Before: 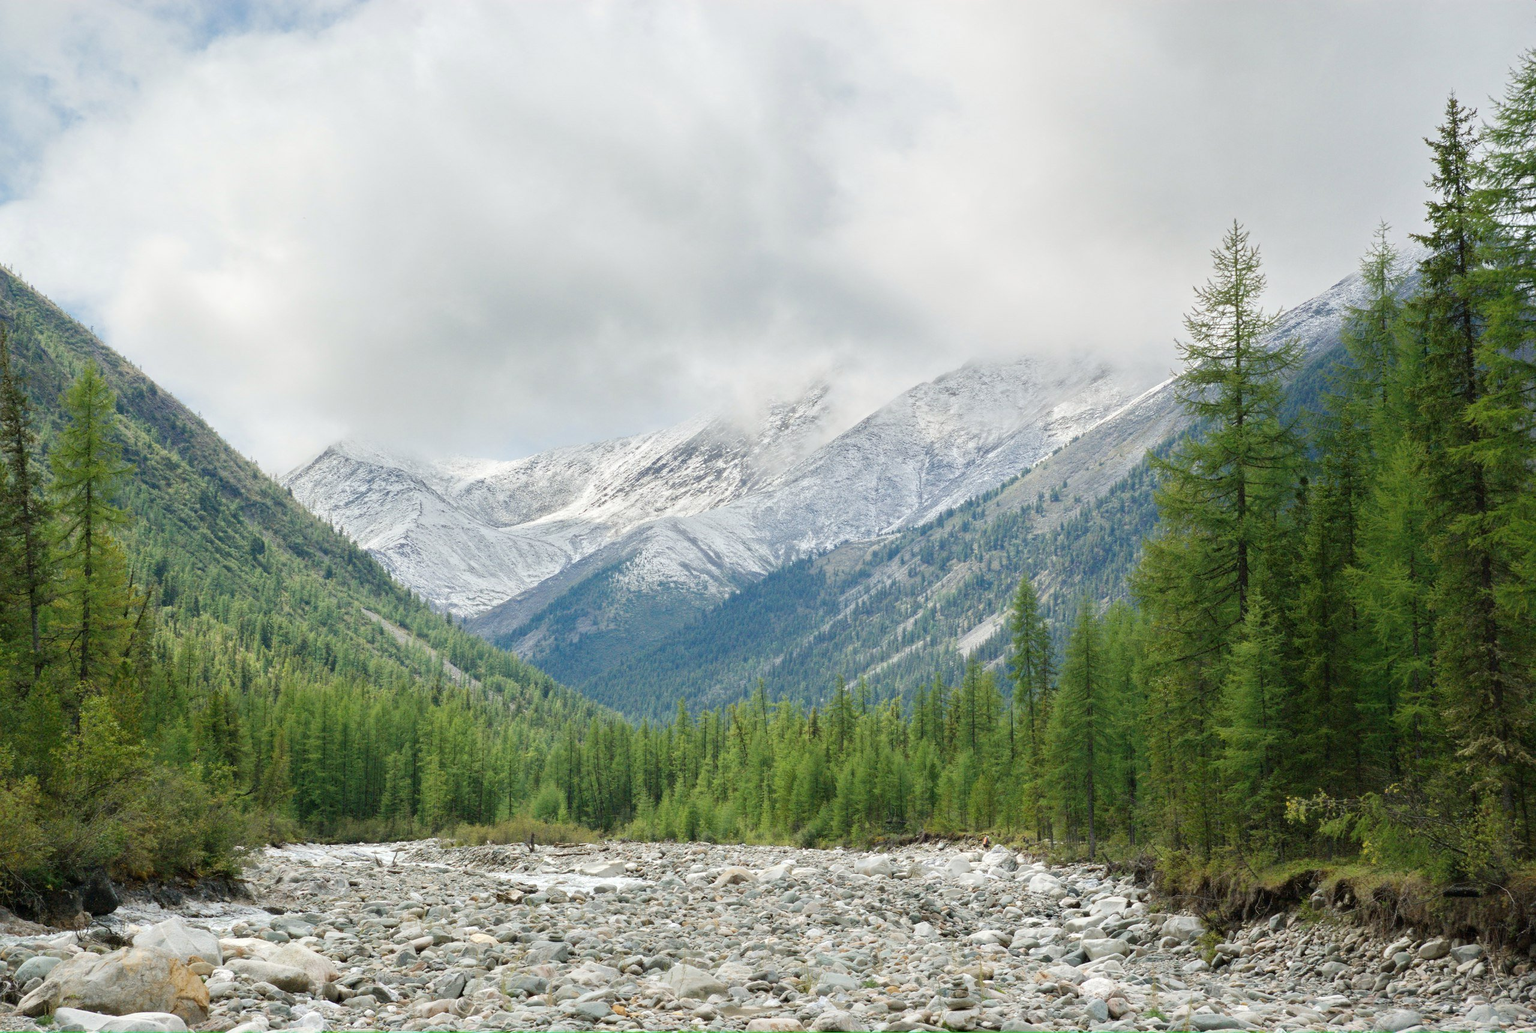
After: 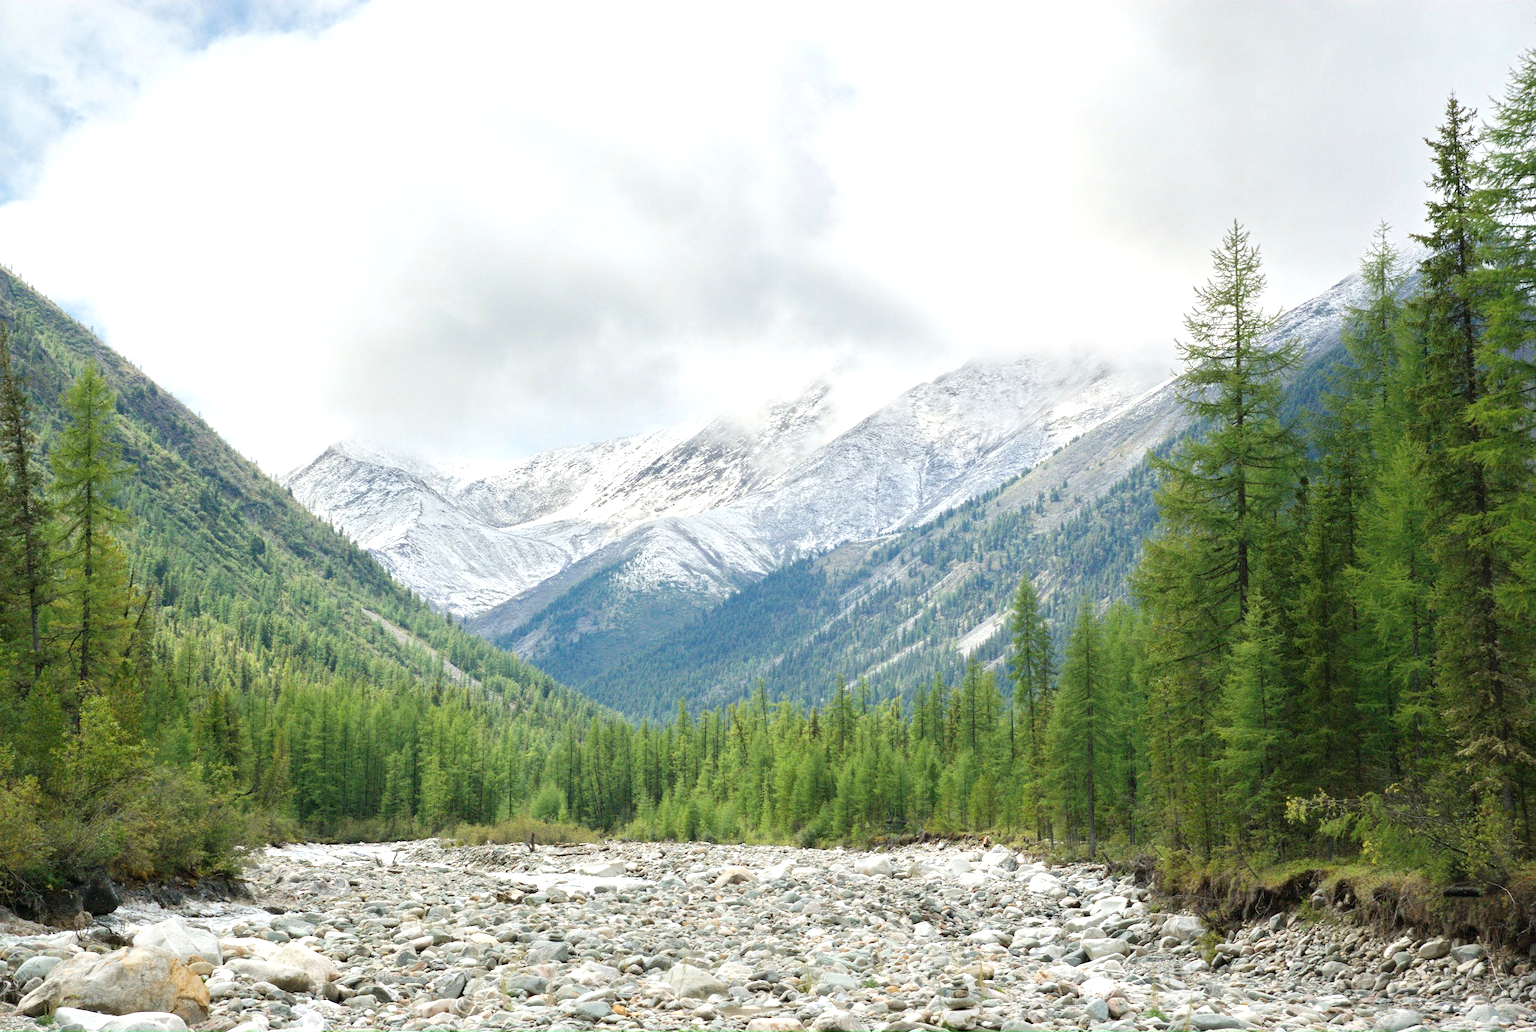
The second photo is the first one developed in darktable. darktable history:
tone equalizer: edges refinement/feathering 500, mask exposure compensation -1.57 EV, preserve details no
exposure: exposure 0.496 EV, compensate highlight preservation false
